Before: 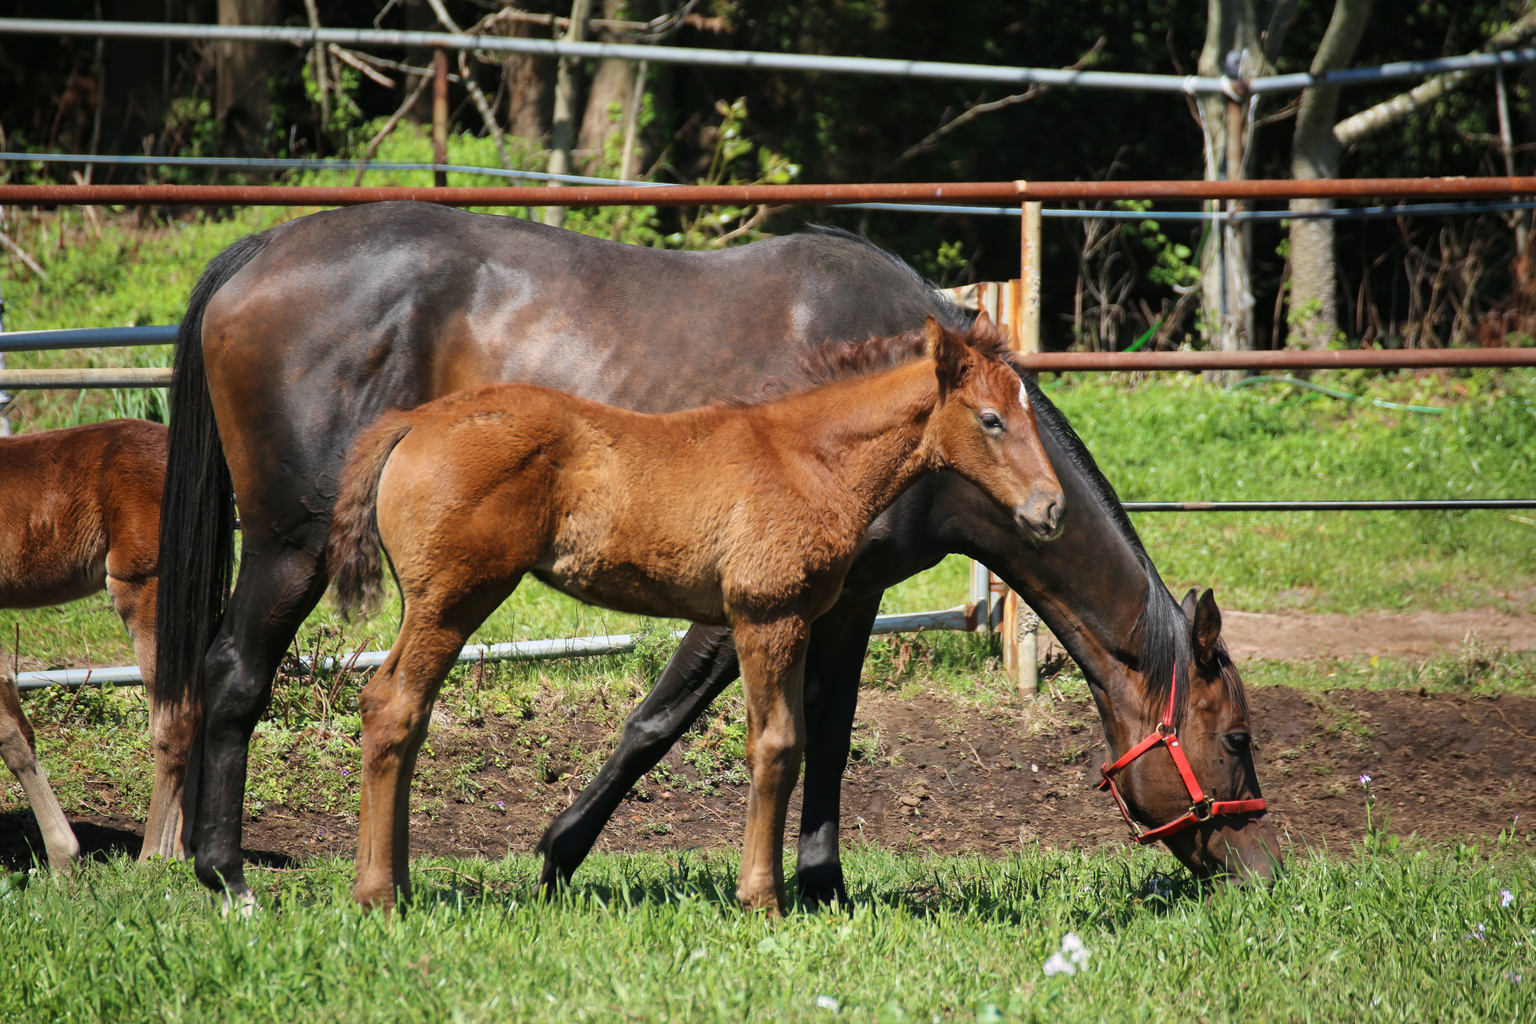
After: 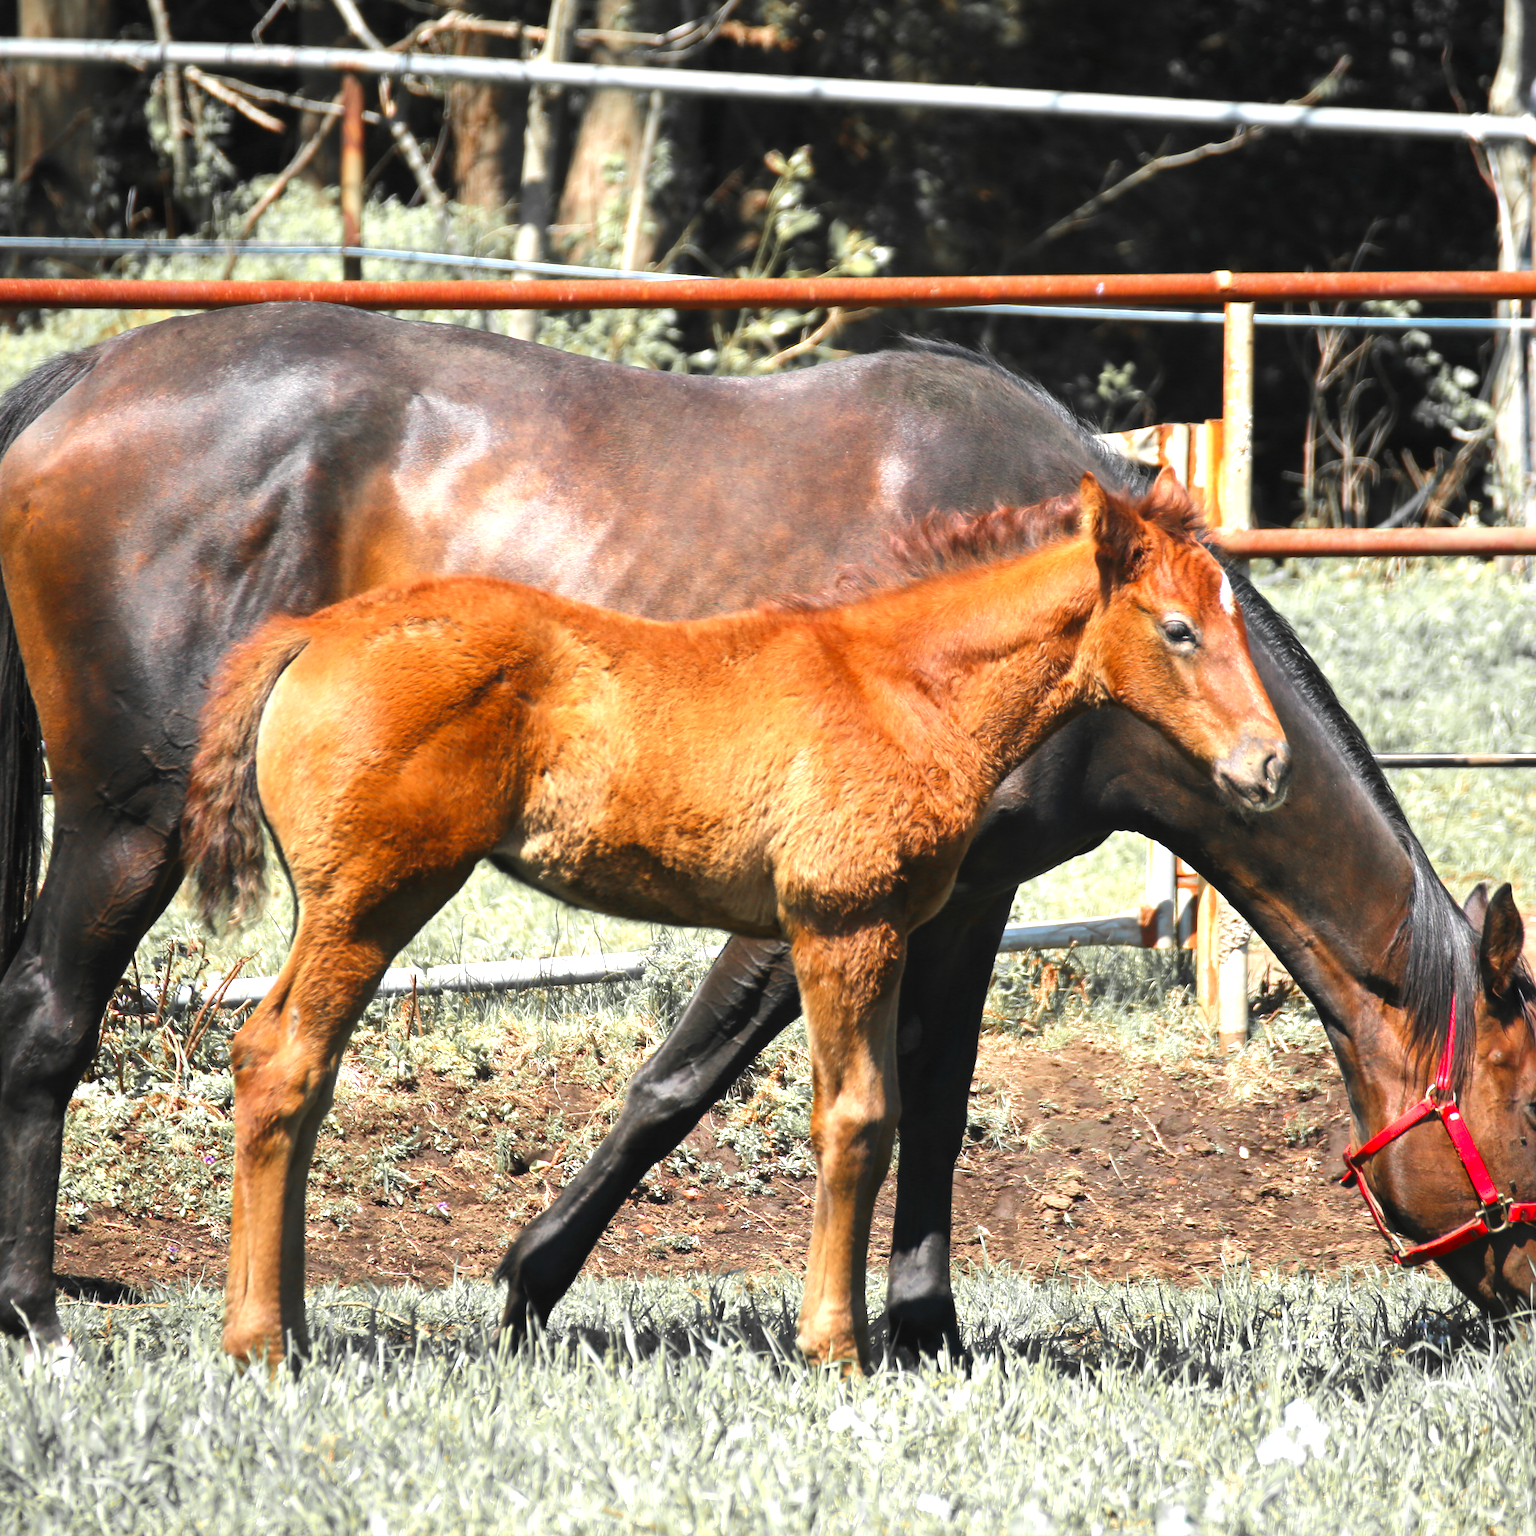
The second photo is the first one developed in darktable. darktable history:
exposure: black level correction 0, exposure 1 EV, compensate exposure bias true, compensate highlight preservation false
color zones: curves: ch1 [(0, 0.679) (0.143, 0.647) (0.286, 0.261) (0.378, -0.011) (0.571, 0.396) (0.714, 0.399) (0.857, 0.406) (1, 0.679)]
crop and rotate: left 13.409%, right 19.924%
